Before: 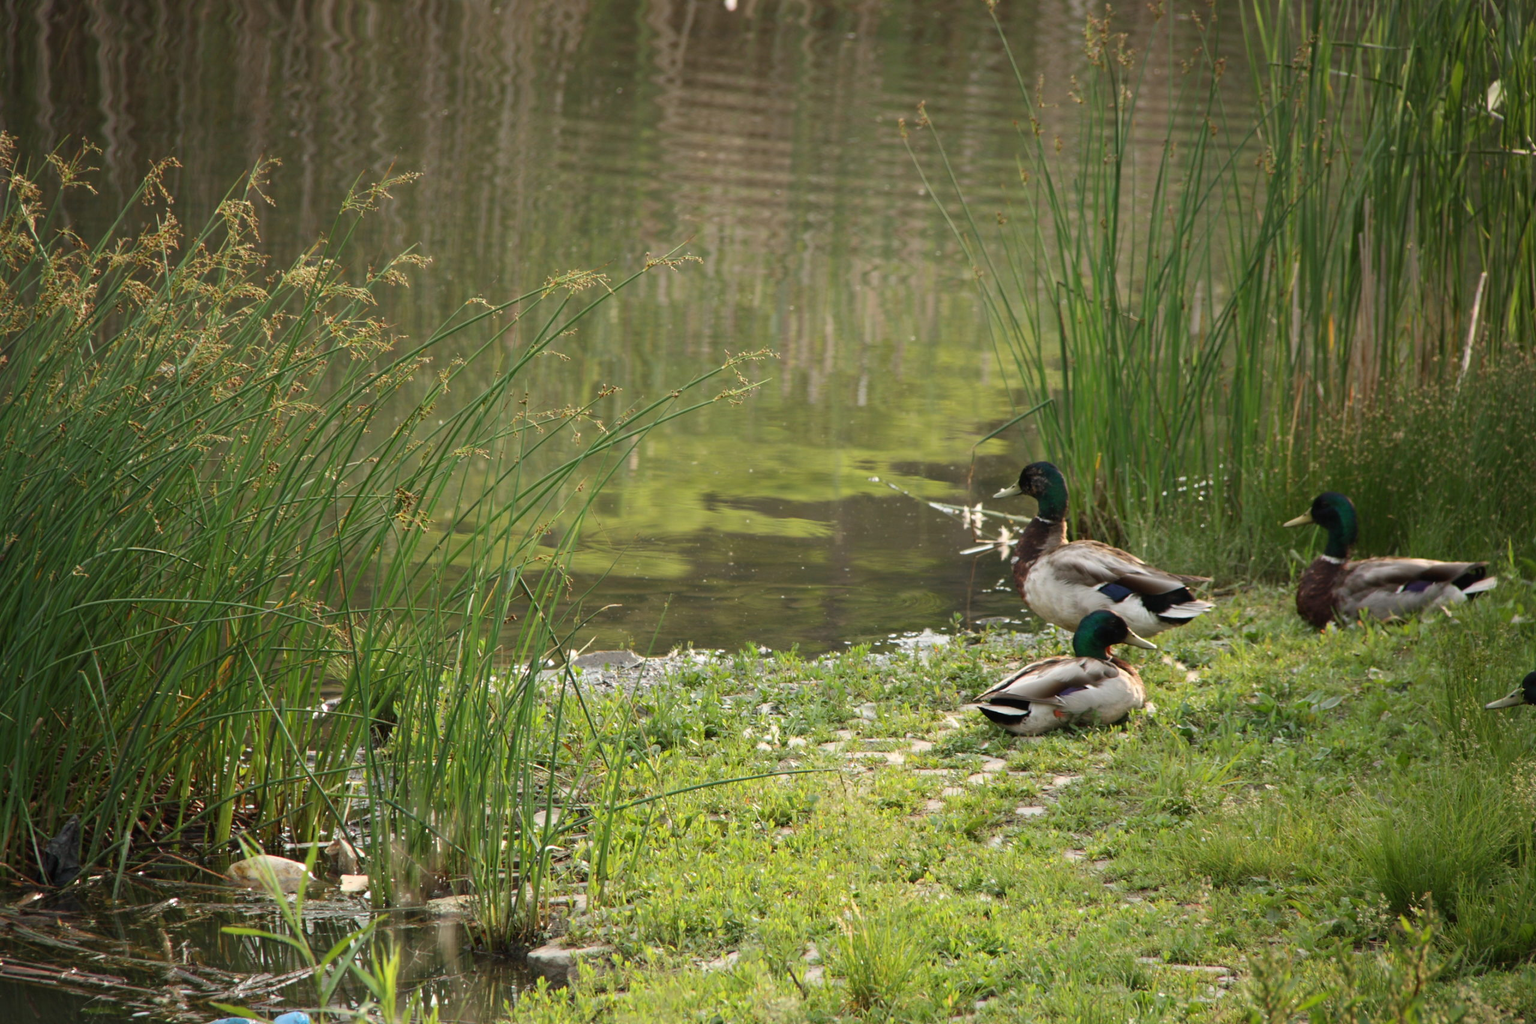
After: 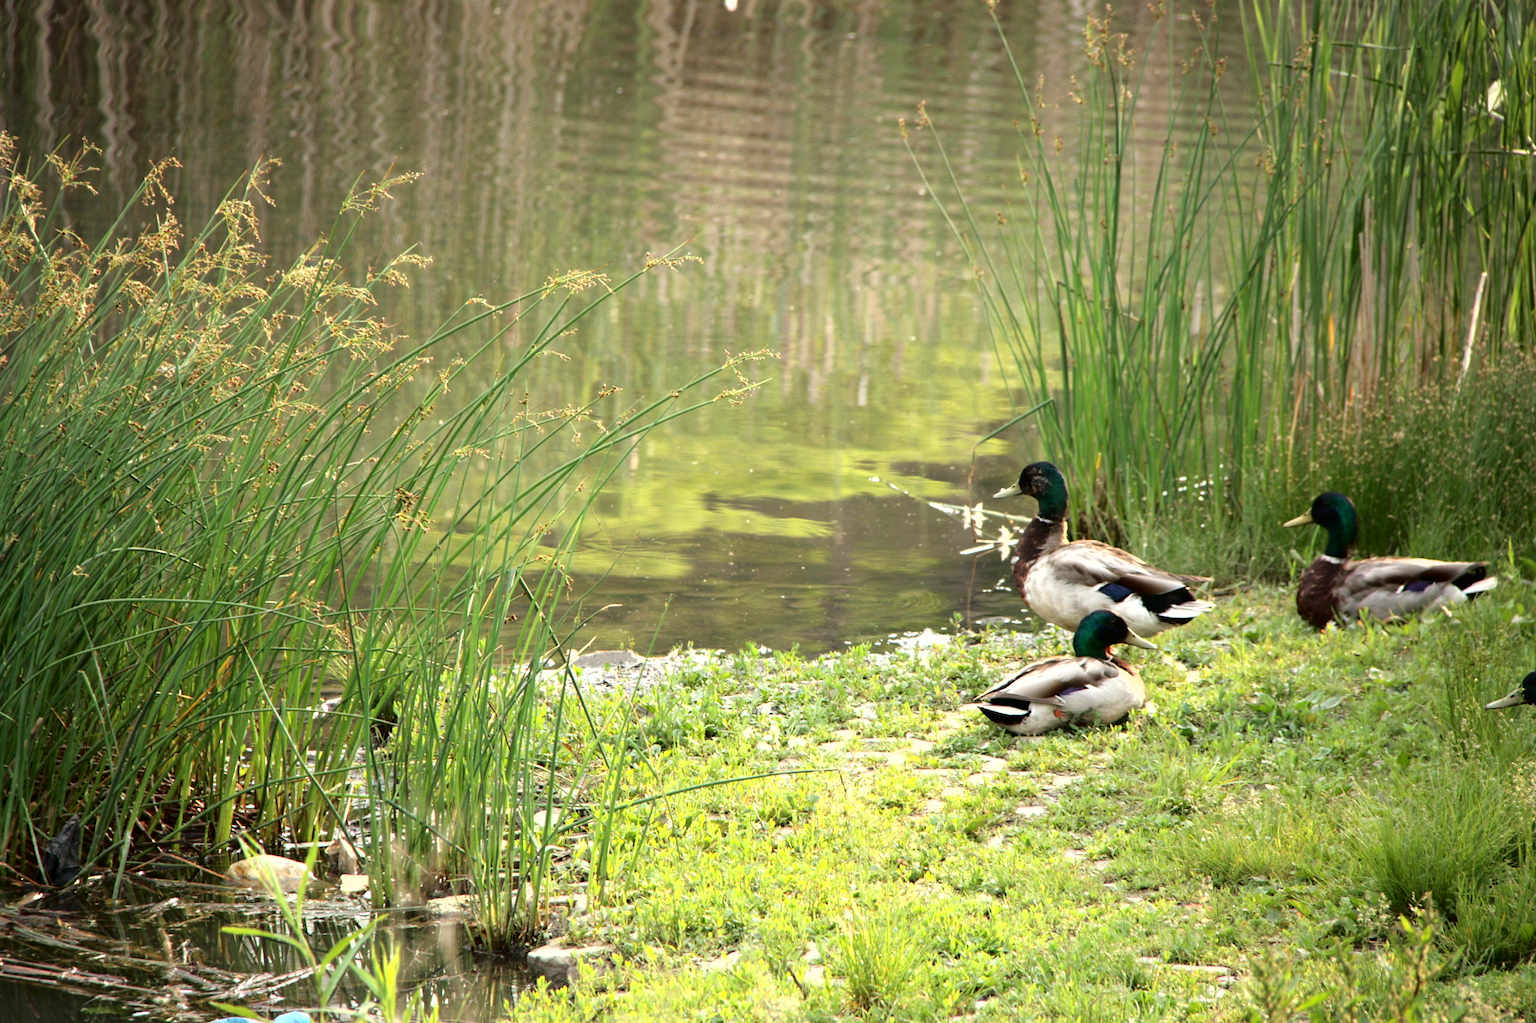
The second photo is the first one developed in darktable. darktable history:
exposure: black level correction 0.001, exposure 0.955 EV, compensate exposure bias true, compensate highlight preservation false
fill light: exposure -2 EV, width 8.6
